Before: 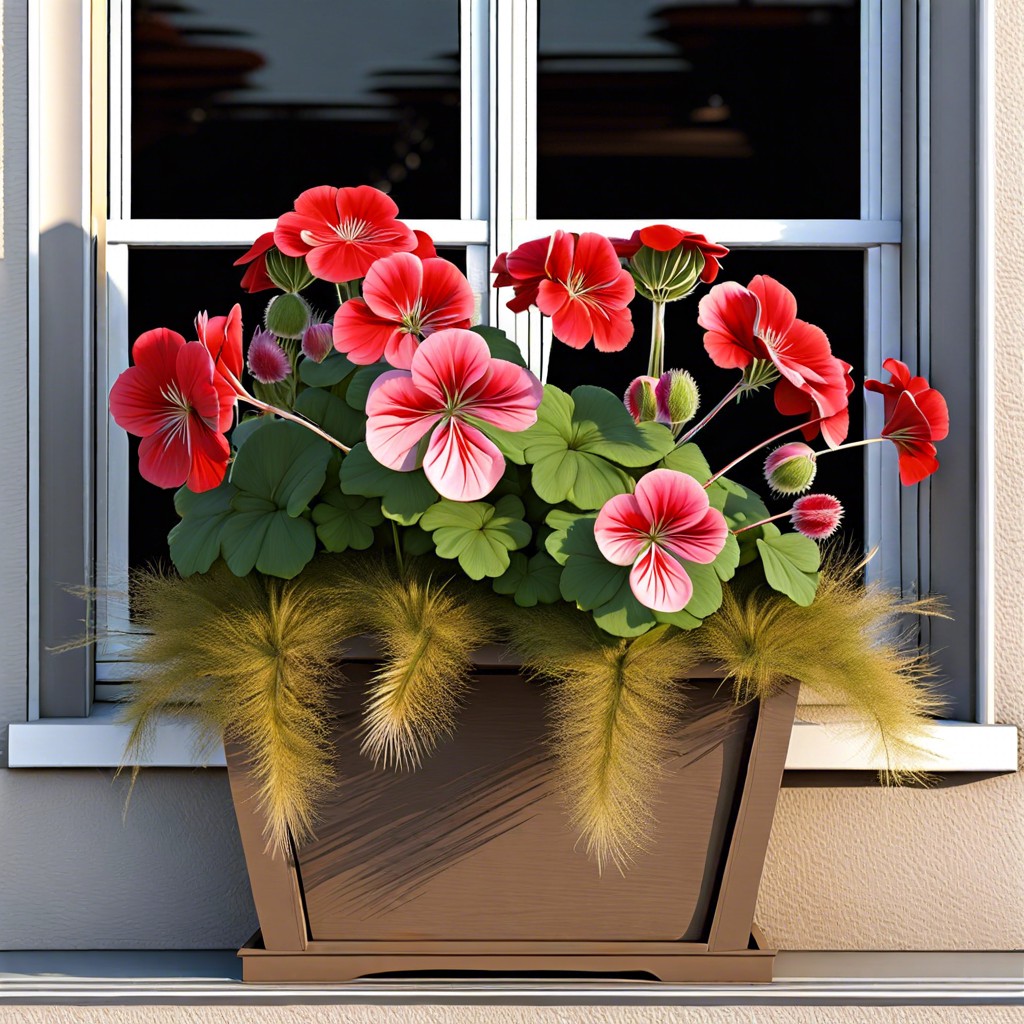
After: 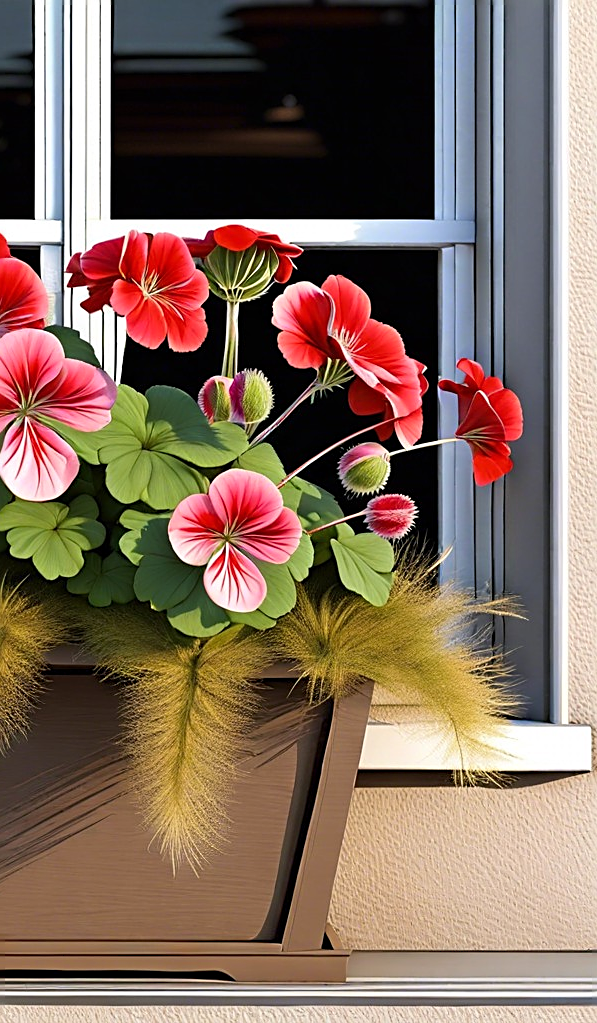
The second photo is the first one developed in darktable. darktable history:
base curve: curves: ch0 [(0, 0) (0.472, 0.508) (1, 1)]
crop: left 41.662%
sharpen: on, module defaults
